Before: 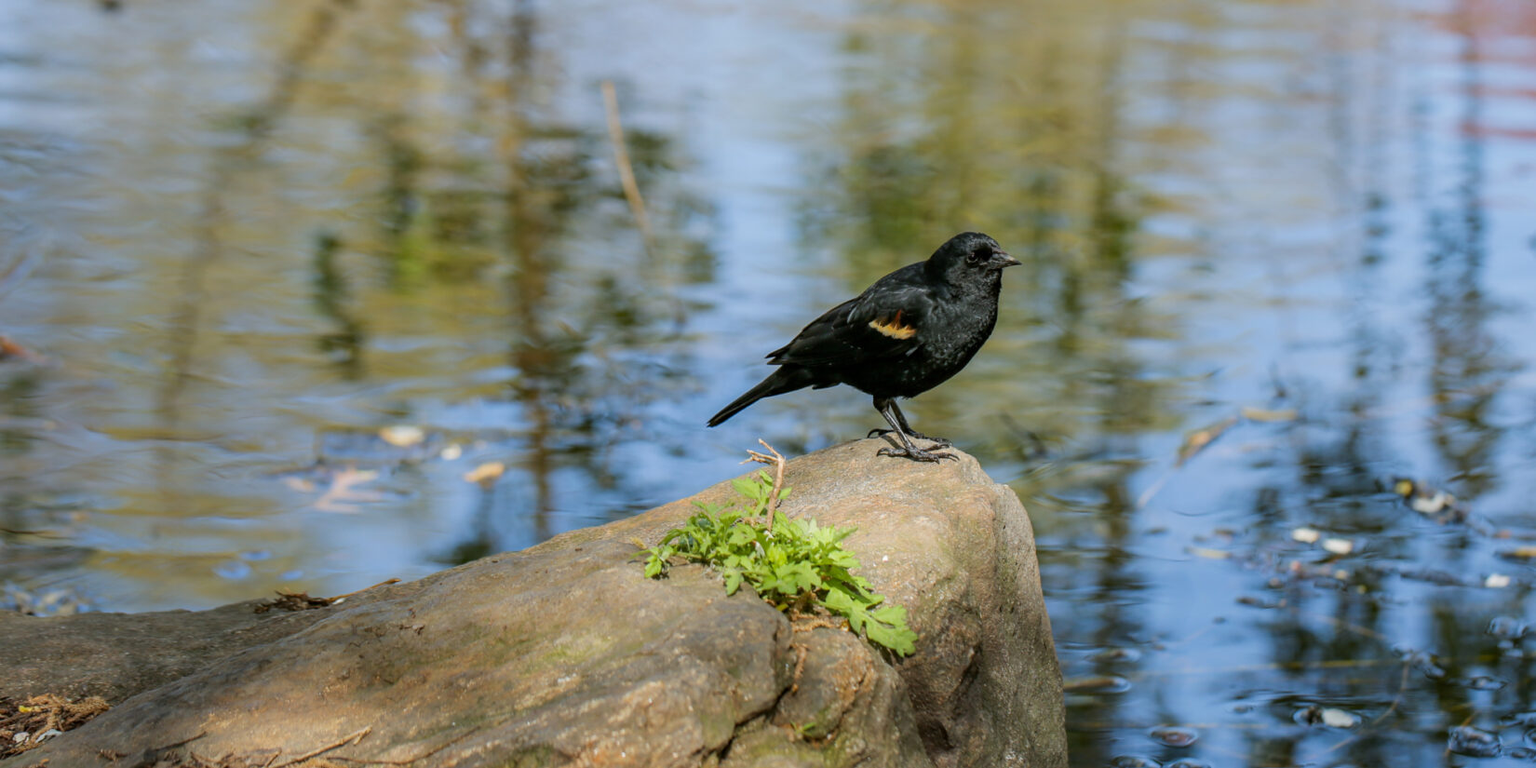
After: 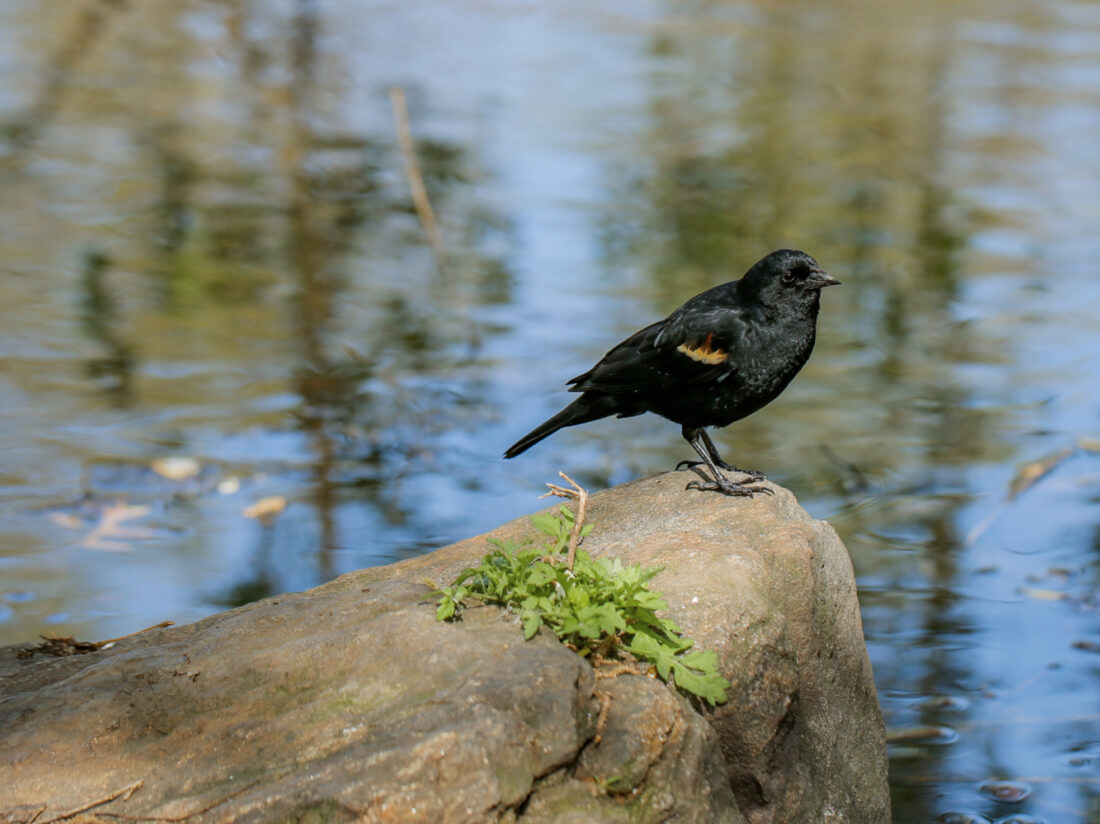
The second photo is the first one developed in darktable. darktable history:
crop and rotate: left 15.546%, right 17.787%
color zones: curves: ch0 [(0, 0.5) (0.143, 0.5) (0.286, 0.456) (0.429, 0.5) (0.571, 0.5) (0.714, 0.5) (0.857, 0.5) (1, 0.5)]; ch1 [(0, 0.5) (0.143, 0.5) (0.286, 0.422) (0.429, 0.5) (0.571, 0.5) (0.714, 0.5) (0.857, 0.5) (1, 0.5)]
